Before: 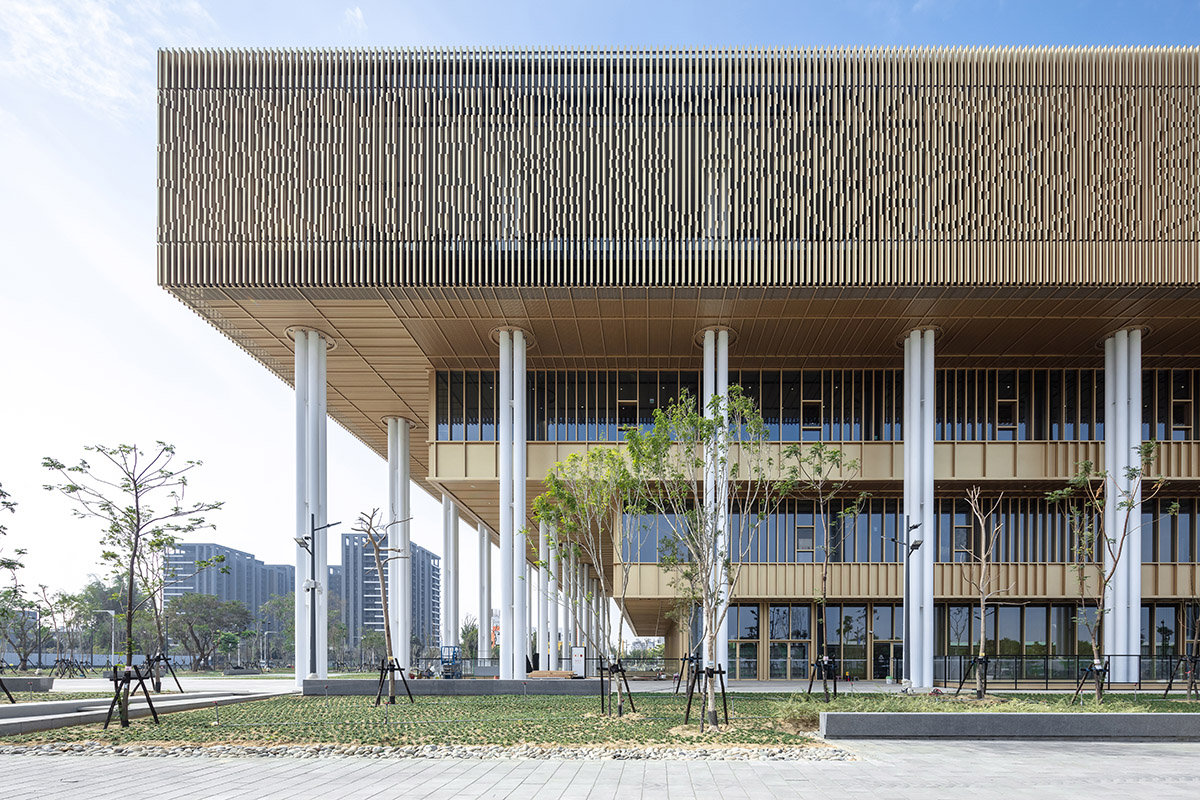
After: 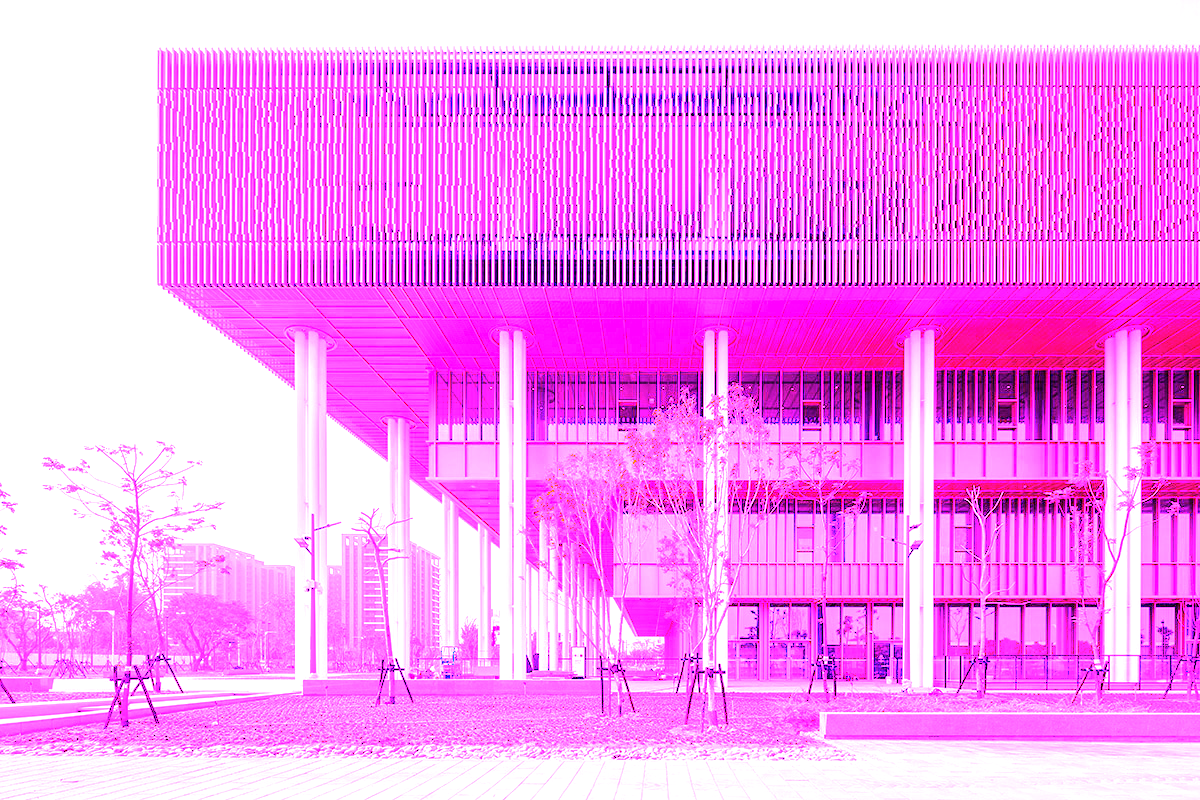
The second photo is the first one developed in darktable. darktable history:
color balance rgb: shadows lift › chroma 1.41%, shadows lift › hue 260°, power › chroma 0.5%, power › hue 260°, highlights gain › chroma 1%, highlights gain › hue 27°, saturation formula JzAzBz (2021)
white balance: red 8, blue 8
